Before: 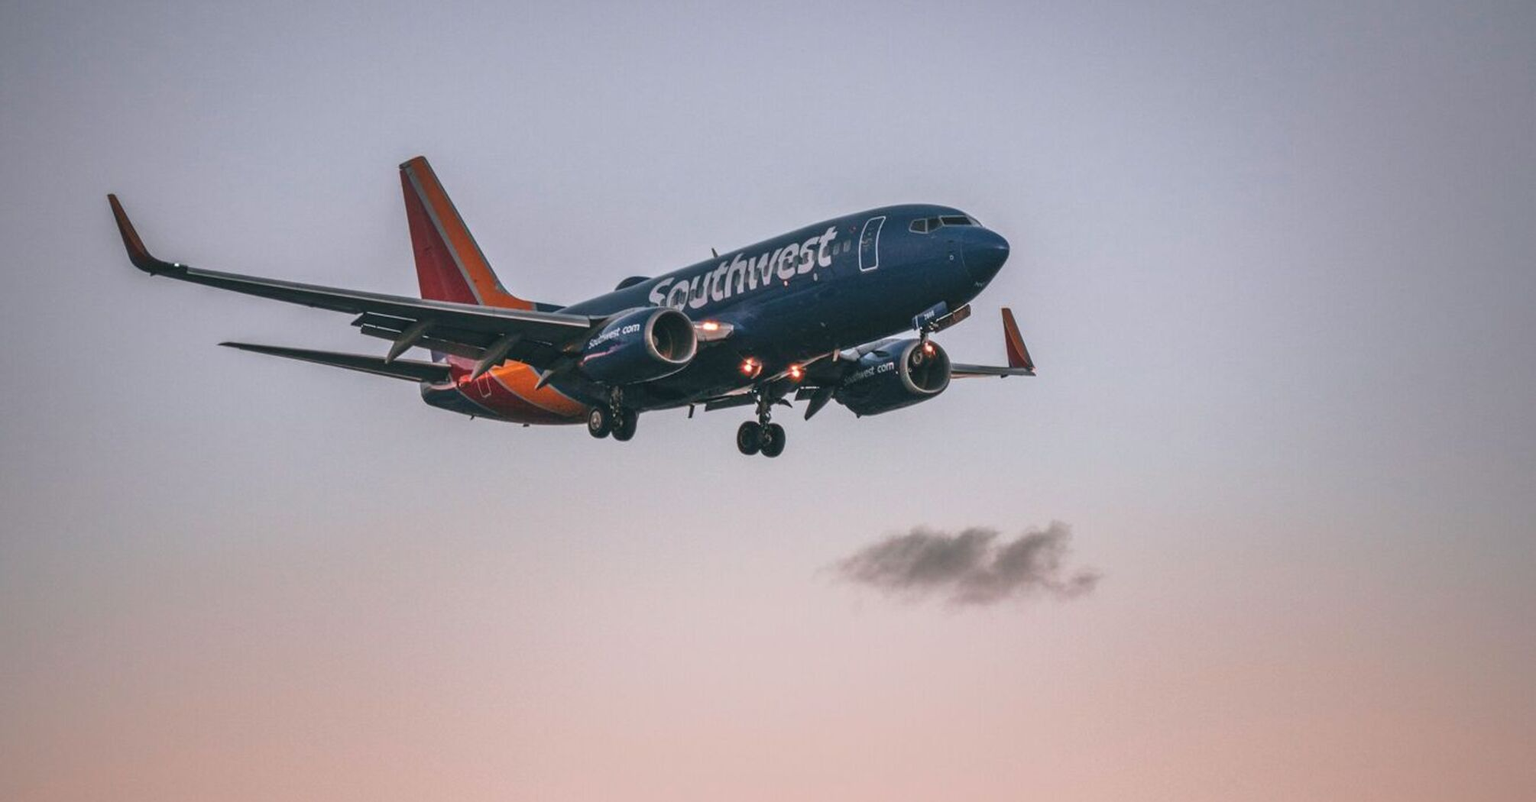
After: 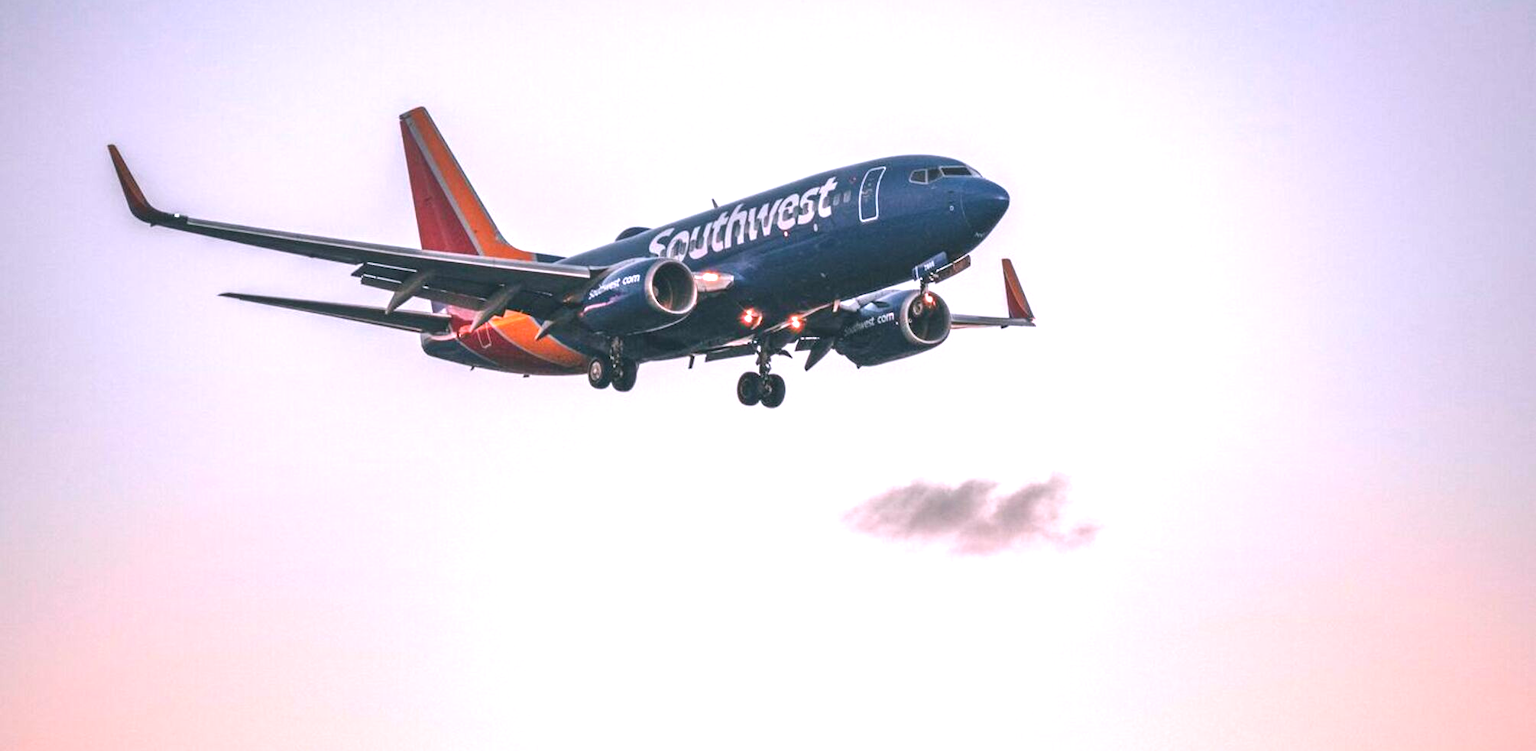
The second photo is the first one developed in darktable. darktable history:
crop and rotate: top 6.25%
exposure: black level correction 0, exposure 1.1 EV, compensate highlight preservation false
white balance: red 1.05, blue 1.072
contrast brightness saturation: contrast 0.07
